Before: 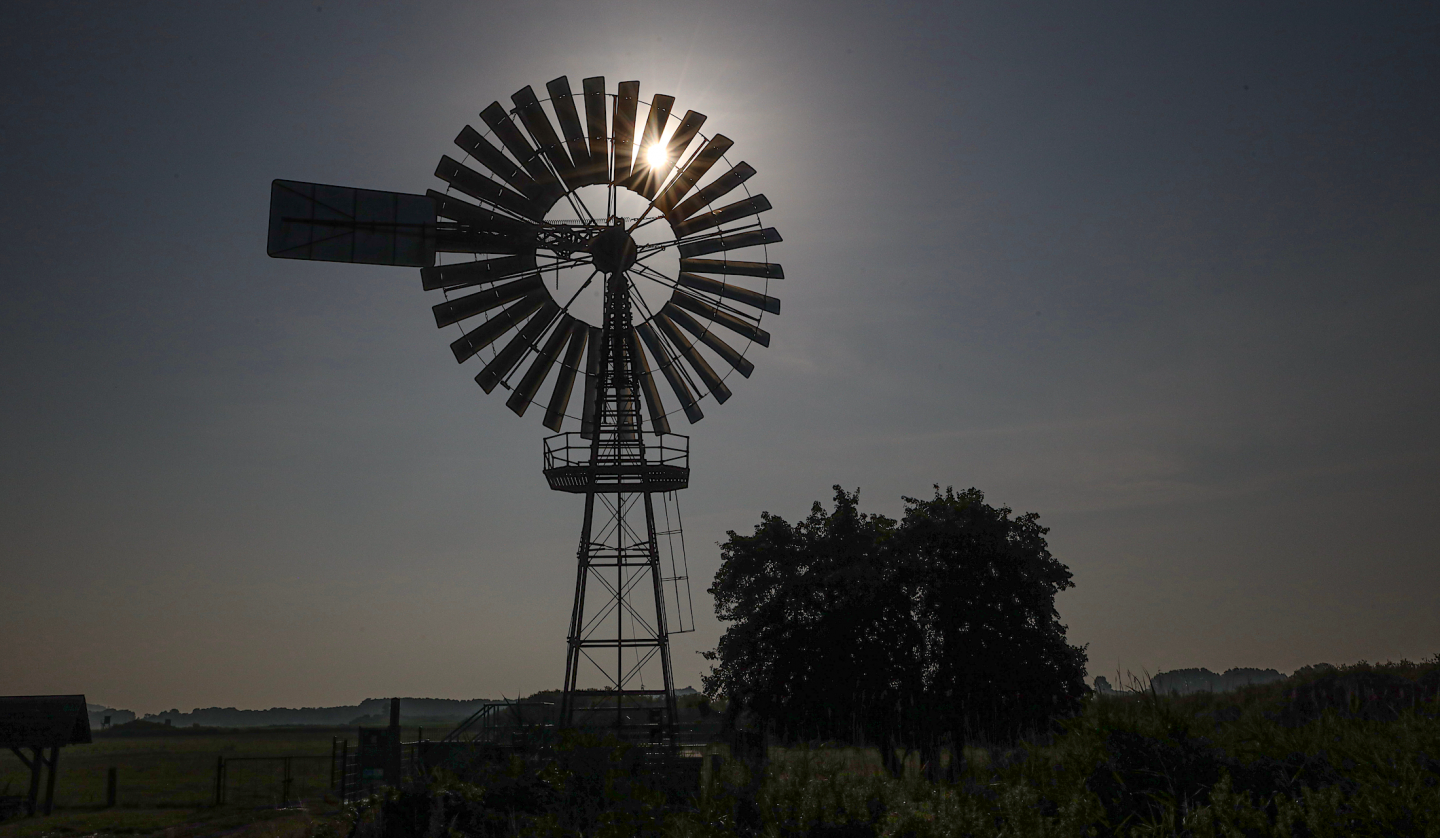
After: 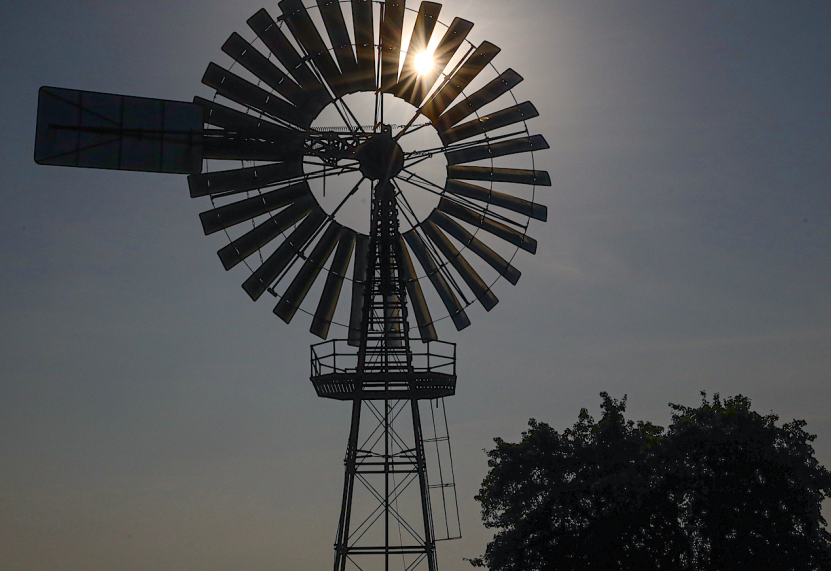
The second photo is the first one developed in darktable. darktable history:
color balance rgb: shadows lift › chroma 2.011%, shadows lift › hue 248.46°, perceptual saturation grading › global saturation 10.475%, global vibrance 23.656%
crop: left 16.211%, top 11.189%, right 26.059%, bottom 20.599%
